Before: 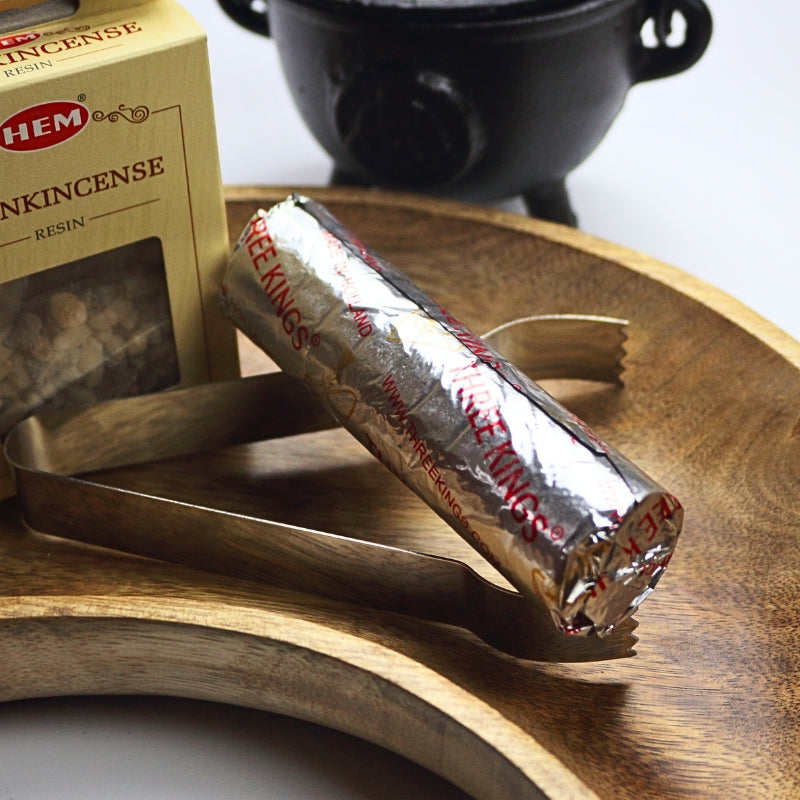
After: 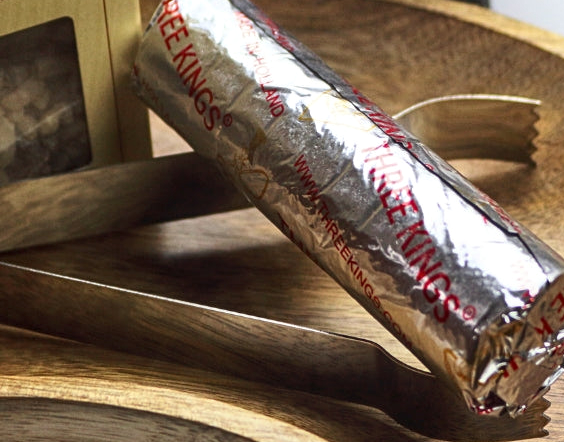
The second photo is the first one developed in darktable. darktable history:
crop: left 11.123%, top 27.61%, right 18.3%, bottom 17.034%
local contrast: on, module defaults
rgb levels: preserve colors max RGB
